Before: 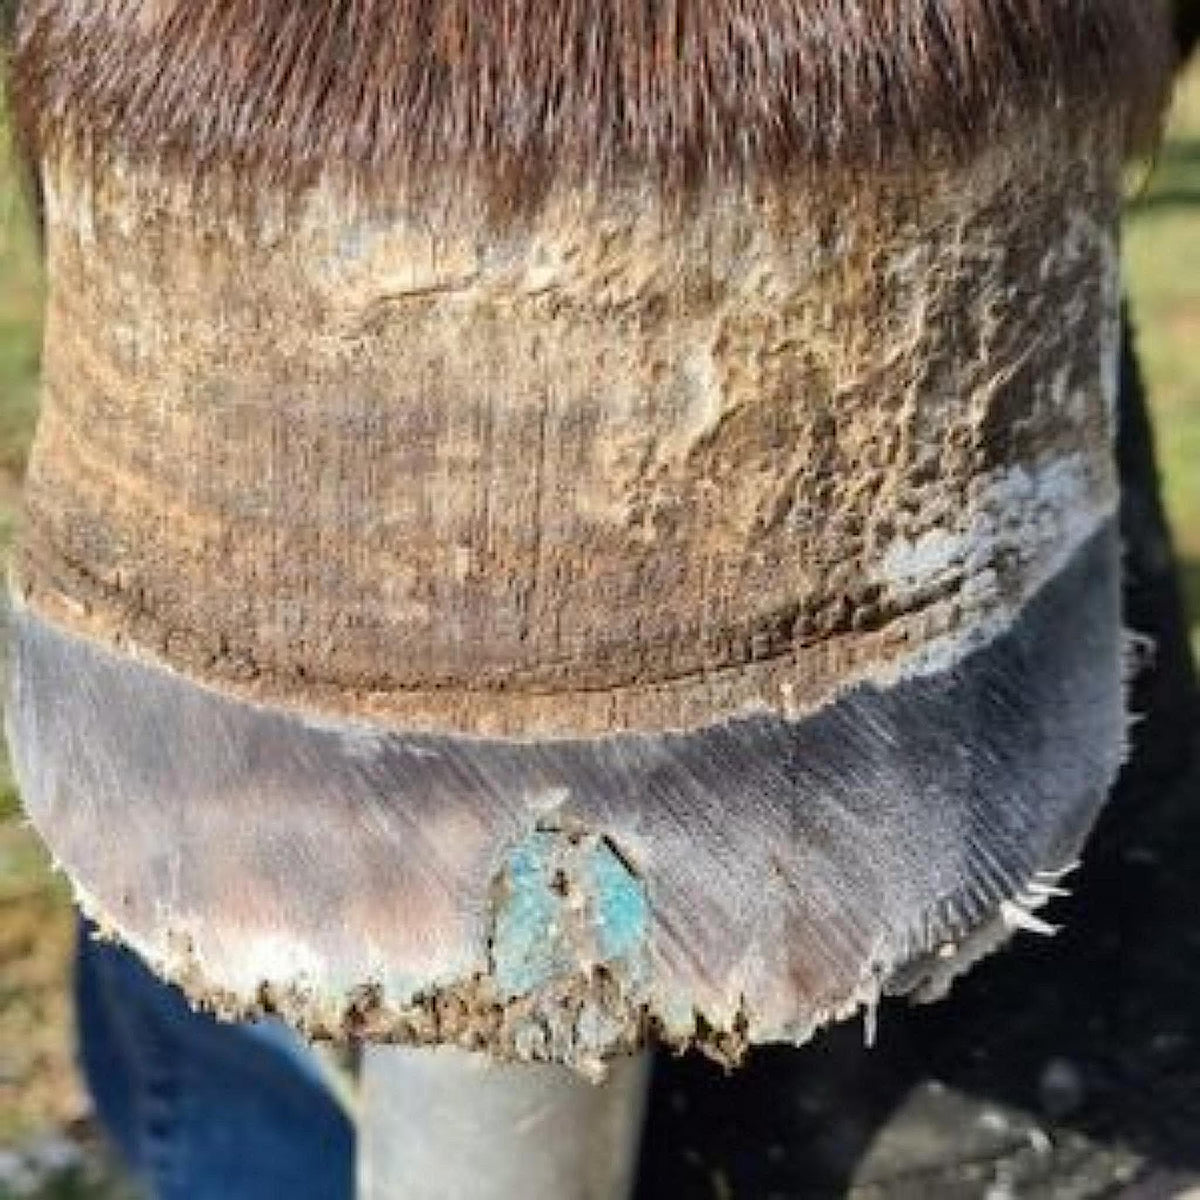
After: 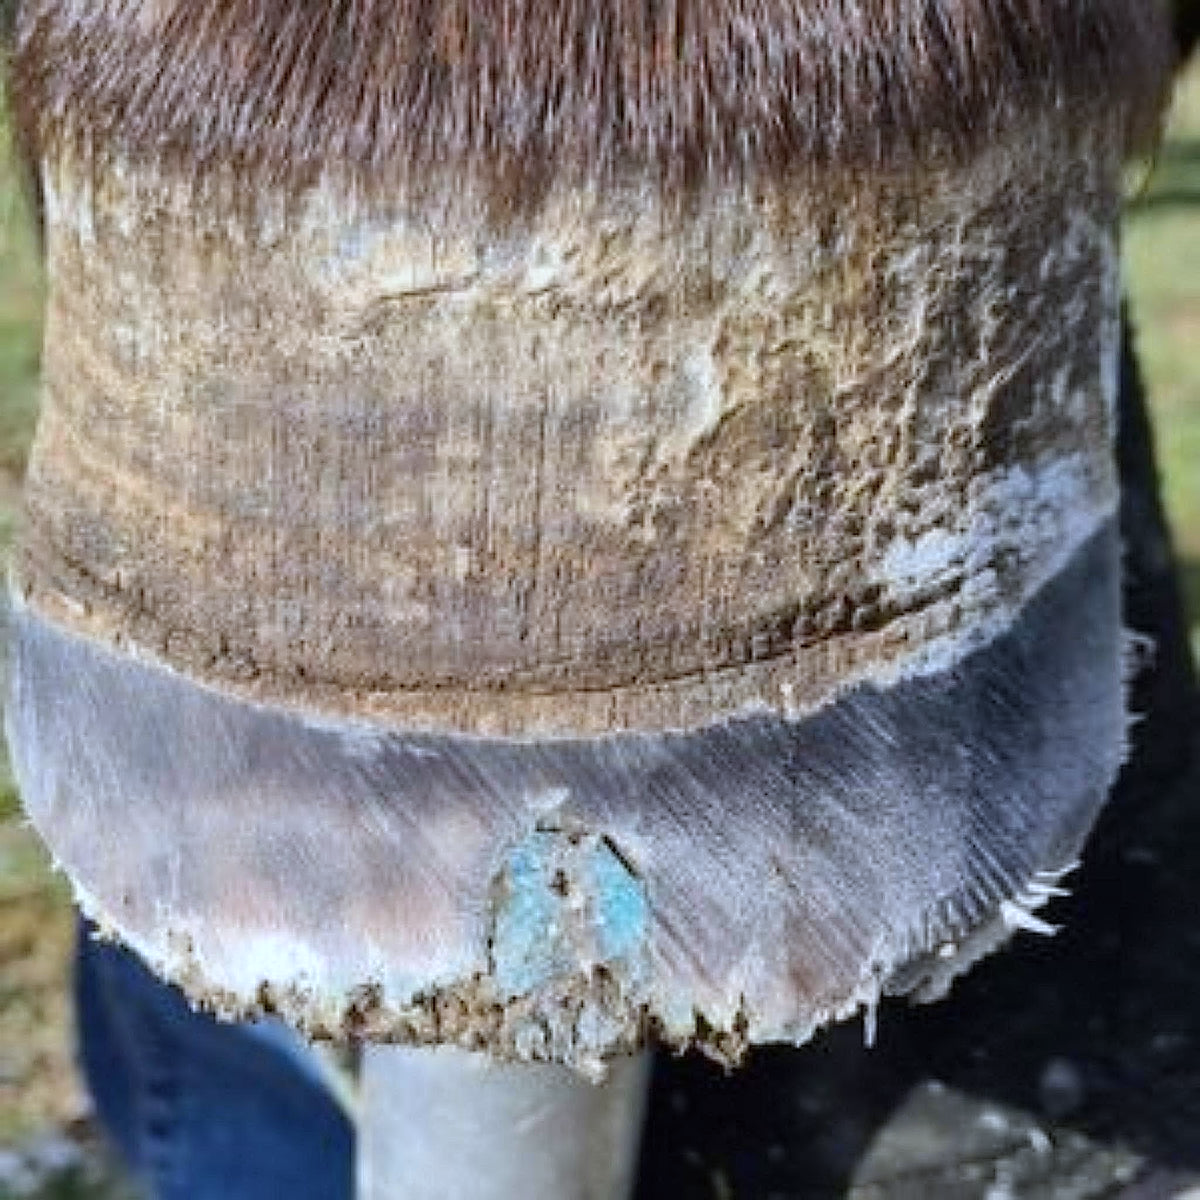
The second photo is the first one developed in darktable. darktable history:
contrast brightness saturation: saturation -0.05
white balance: red 0.926, green 1.003, blue 1.133
